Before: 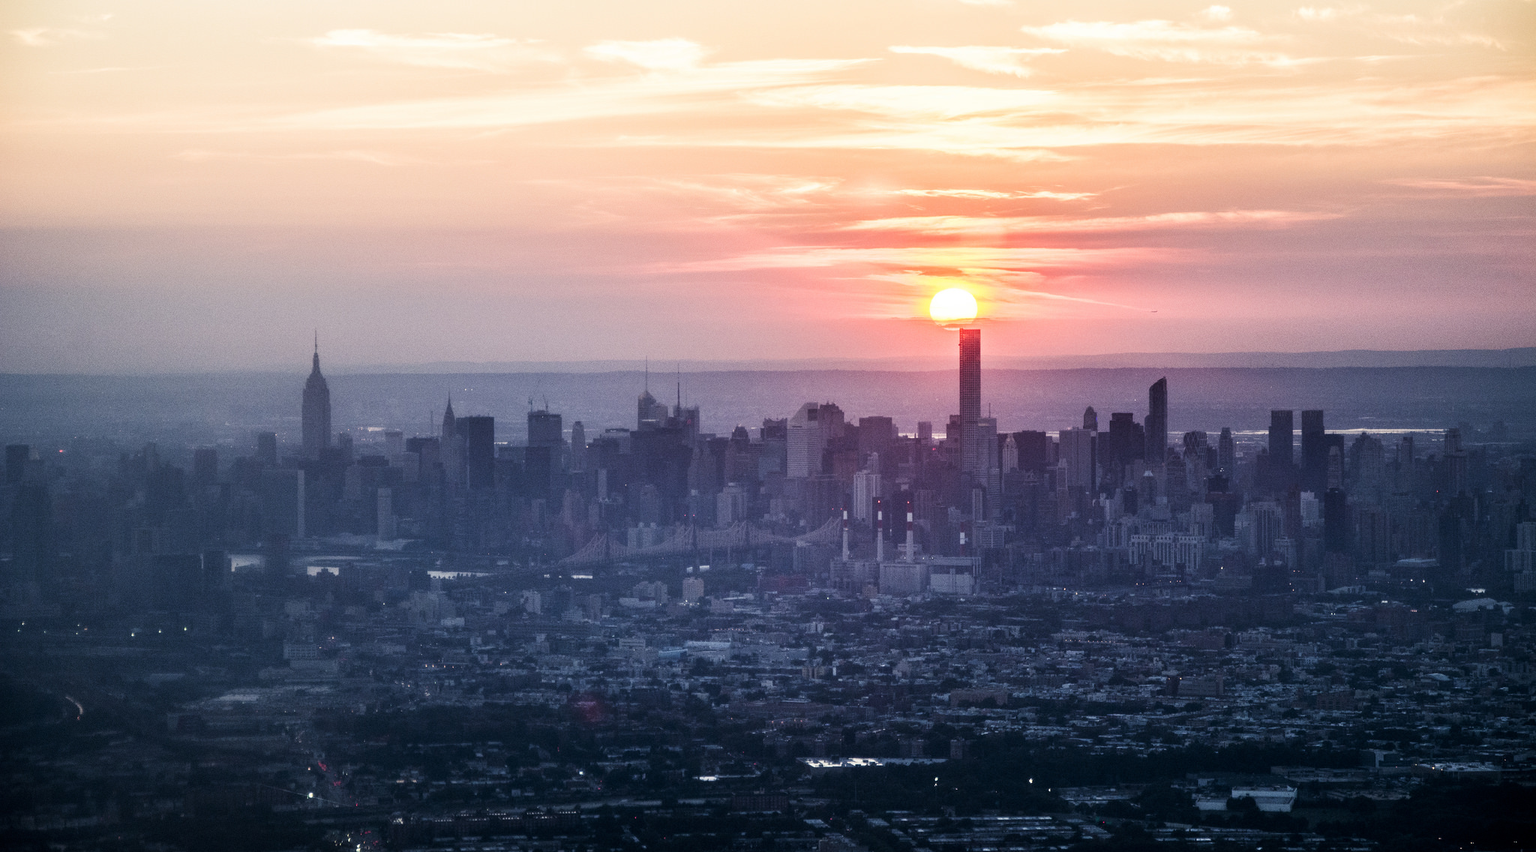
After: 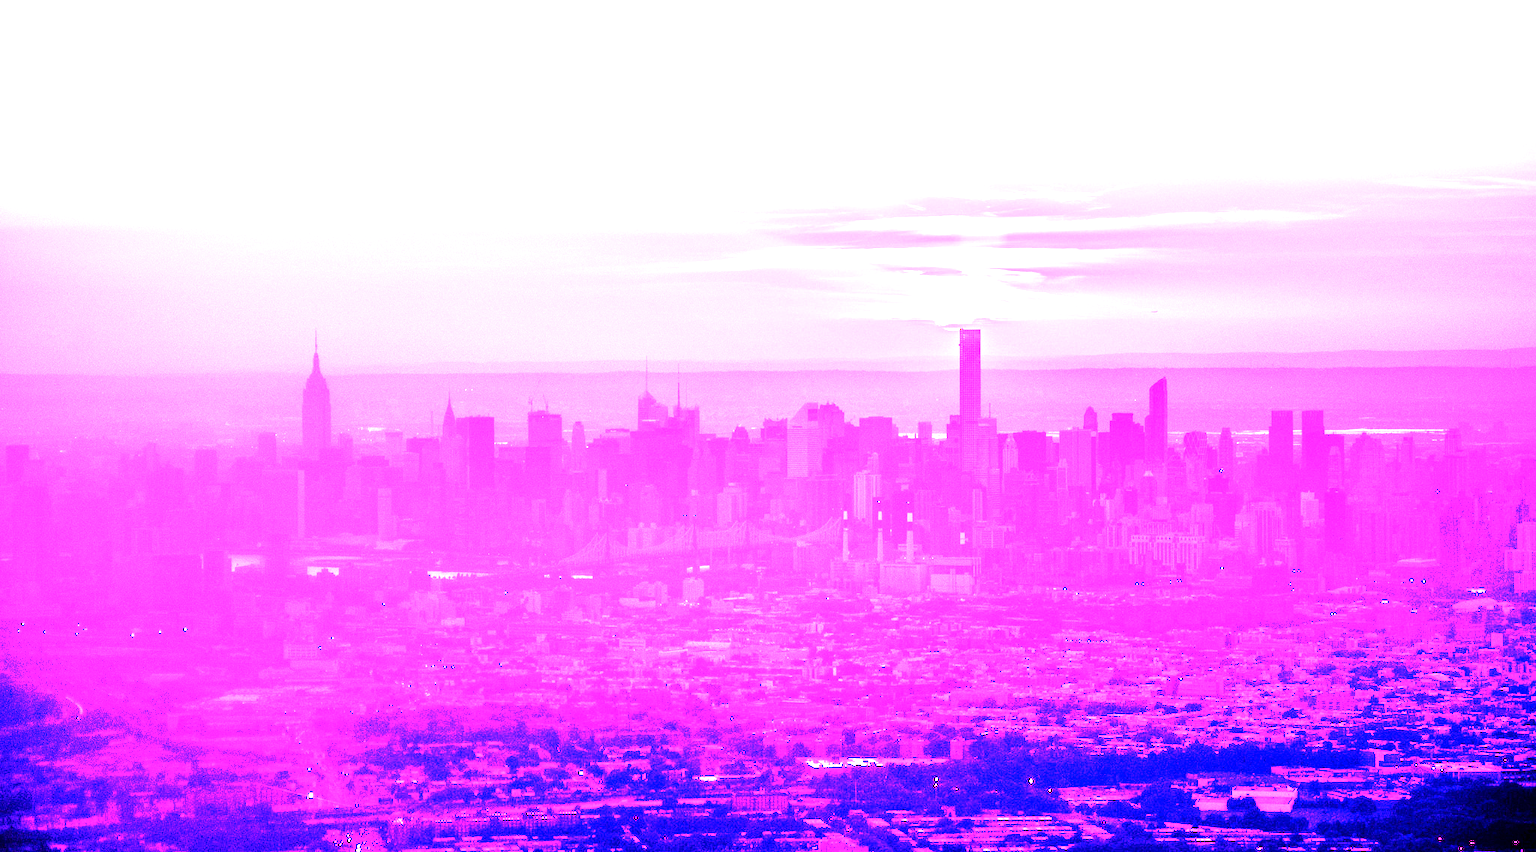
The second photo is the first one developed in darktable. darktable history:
white balance: red 8, blue 8
tone equalizer: -8 EV -1.08 EV, -7 EV -1.01 EV, -6 EV -0.867 EV, -5 EV -0.578 EV, -3 EV 0.578 EV, -2 EV 0.867 EV, -1 EV 1.01 EV, +0 EV 1.08 EV, edges refinement/feathering 500, mask exposure compensation -1.57 EV, preserve details no
